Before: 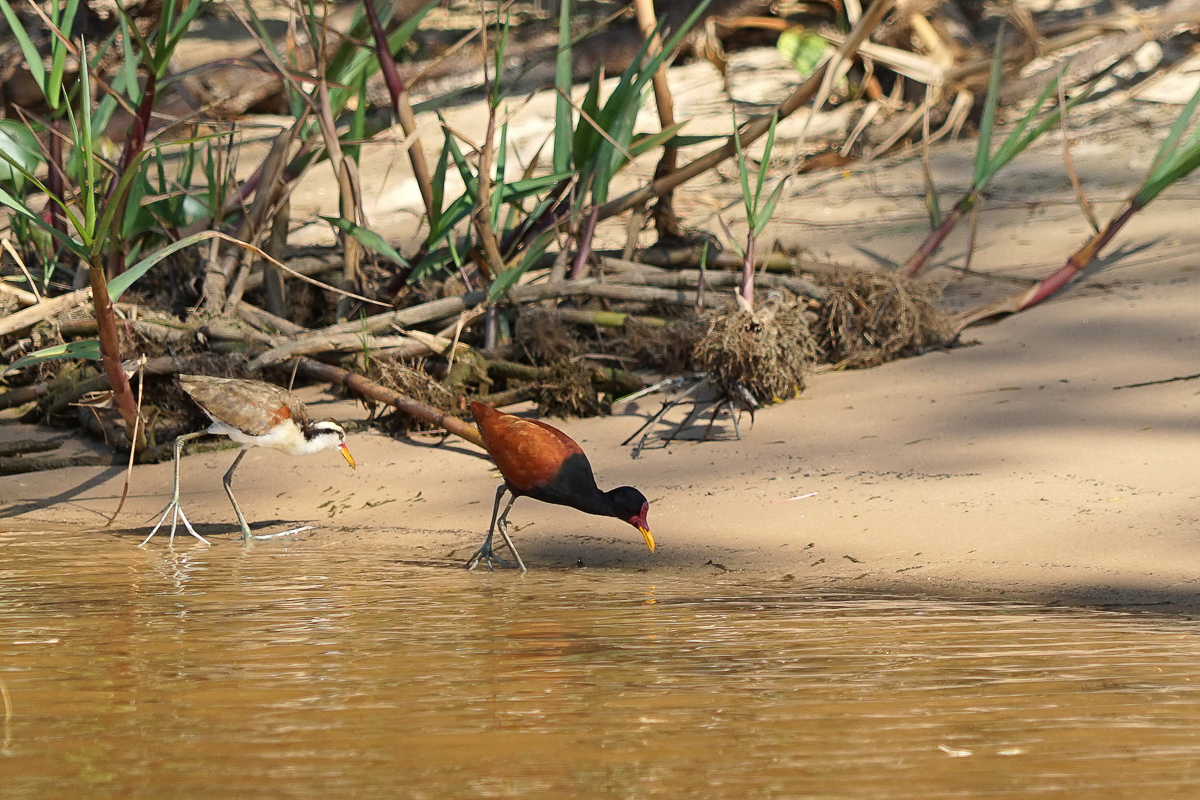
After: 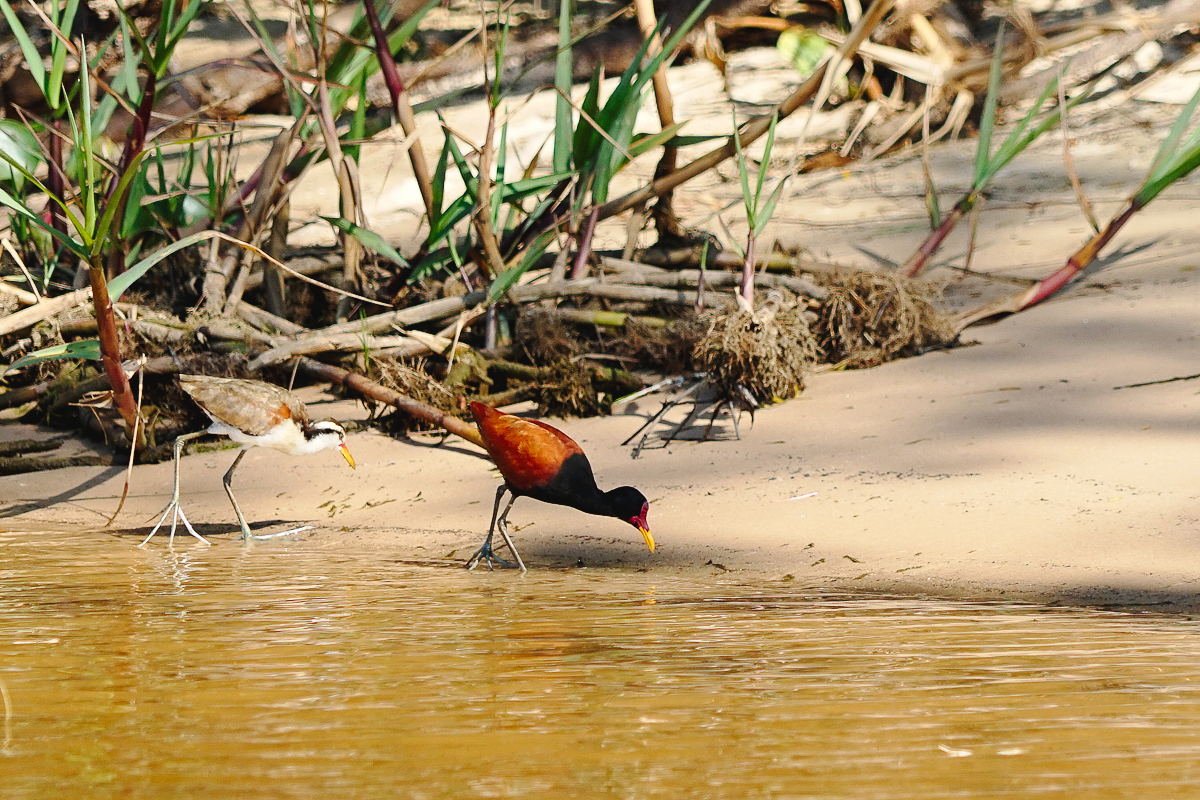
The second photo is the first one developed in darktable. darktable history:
exposure: black level correction 0, compensate exposure bias true, compensate highlight preservation false
tone curve: curves: ch0 [(0, 0) (0.003, 0.03) (0.011, 0.032) (0.025, 0.035) (0.044, 0.038) (0.069, 0.041) (0.1, 0.058) (0.136, 0.091) (0.177, 0.133) (0.224, 0.181) (0.277, 0.268) (0.335, 0.363) (0.399, 0.461) (0.468, 0.554) (0.543, 0.633) (0.623, 0.709) (0.709, 0.784) (0.801, 0.869) (0.898, 0.938) (1, 1)], preserve colors none
